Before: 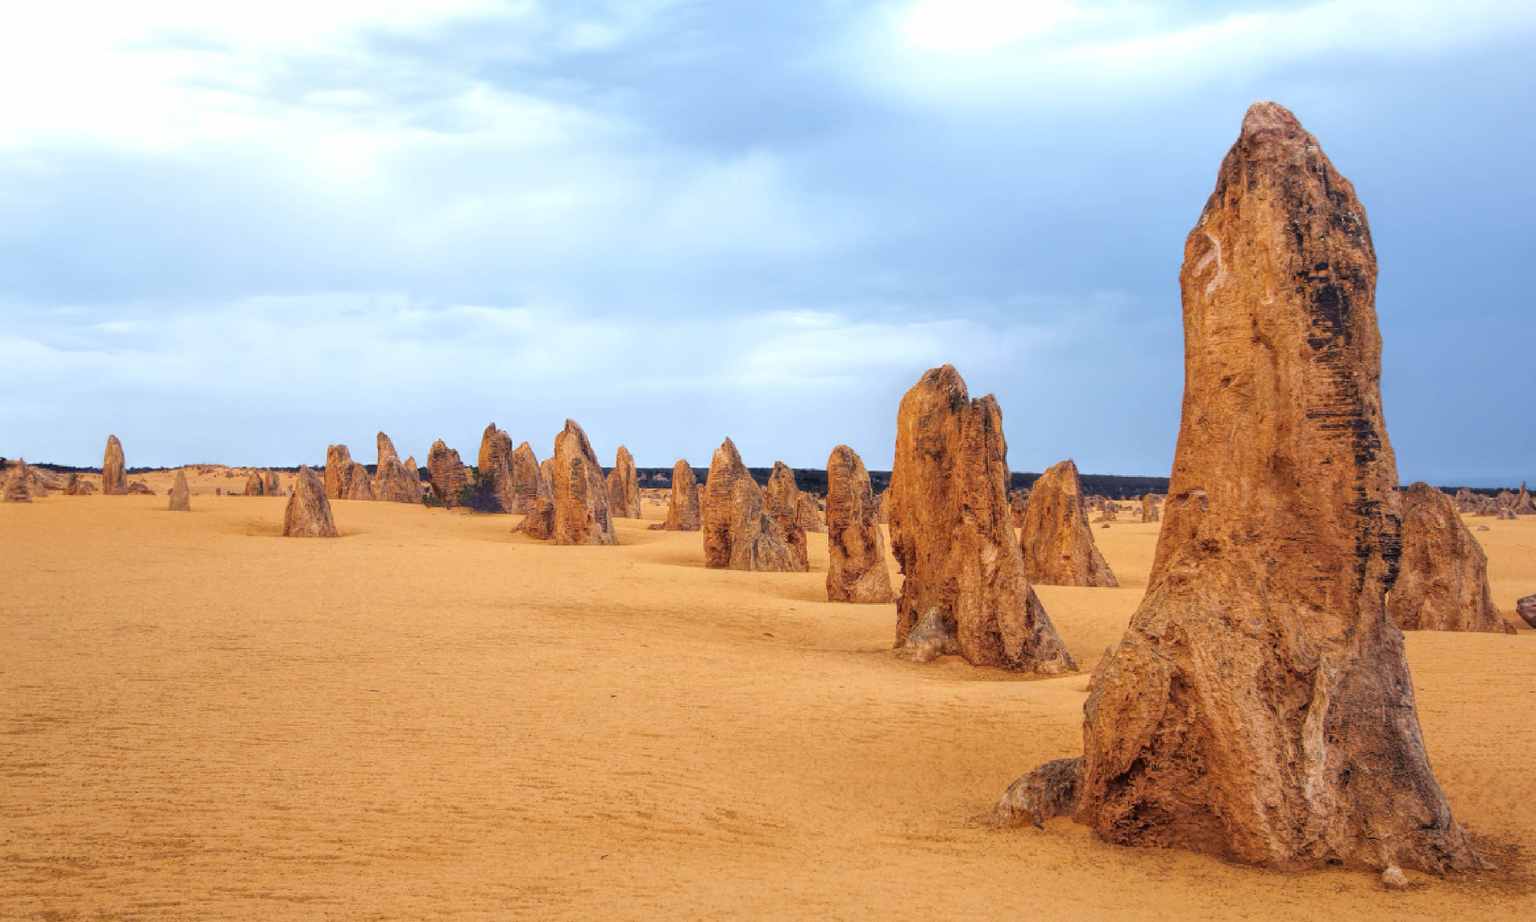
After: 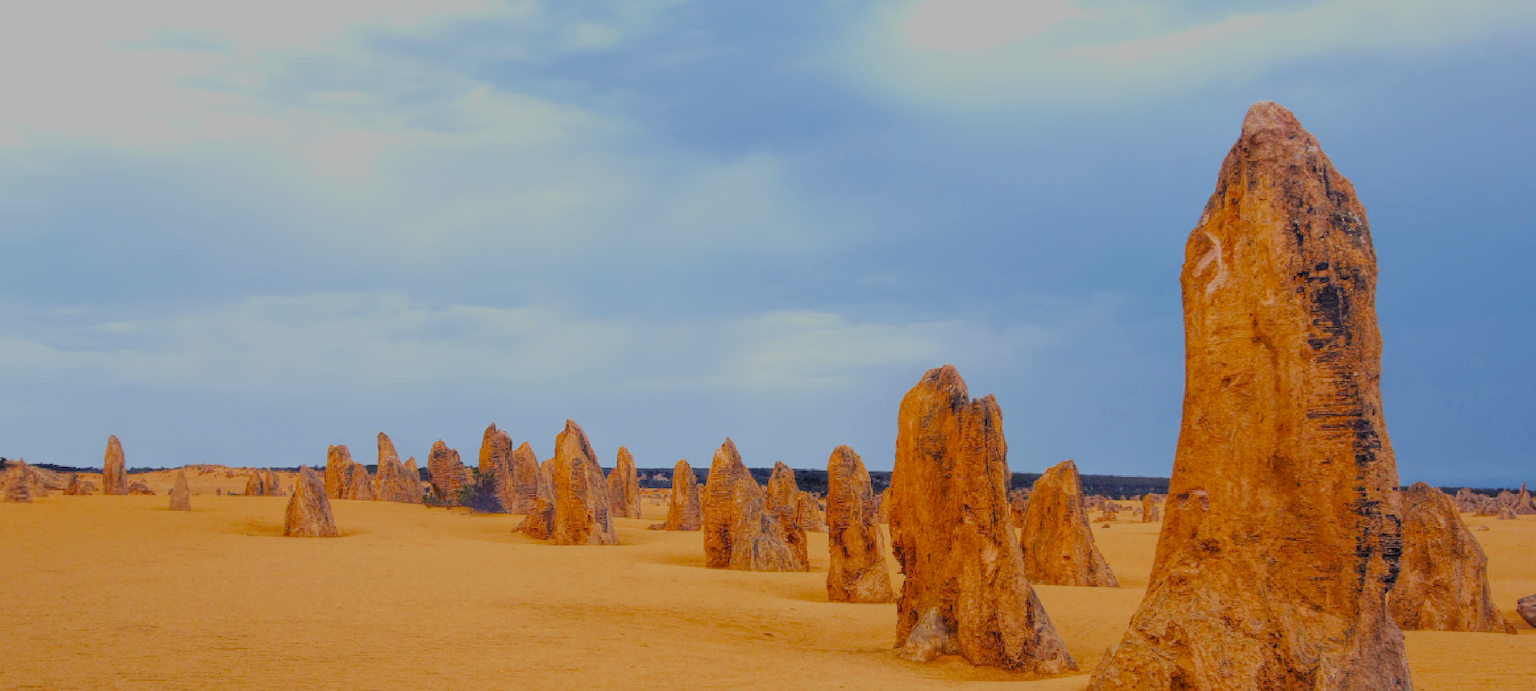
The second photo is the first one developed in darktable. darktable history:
crop: bottom 24.988%
filmic rgb: white relative exposure 8 EV, threshold 3 EV, hardness 2.44, latitude 10.07%, contrast 0.72, highlights saturation mix 10%, shadows ↔ highlights balance 1.38%, color science v4 (2020), enable highlight reconstruction true
tone equalizer: -7 EV 0.18 EV, -6 EV 0.12 EV, -5 EV 0.08 EV, -4 EV 0.04 EV, -2 EV -0.02 EV, -1 EV -0.04 EV, +0 EV -0.06 EV, luminance estimator HSV value / RGB max
